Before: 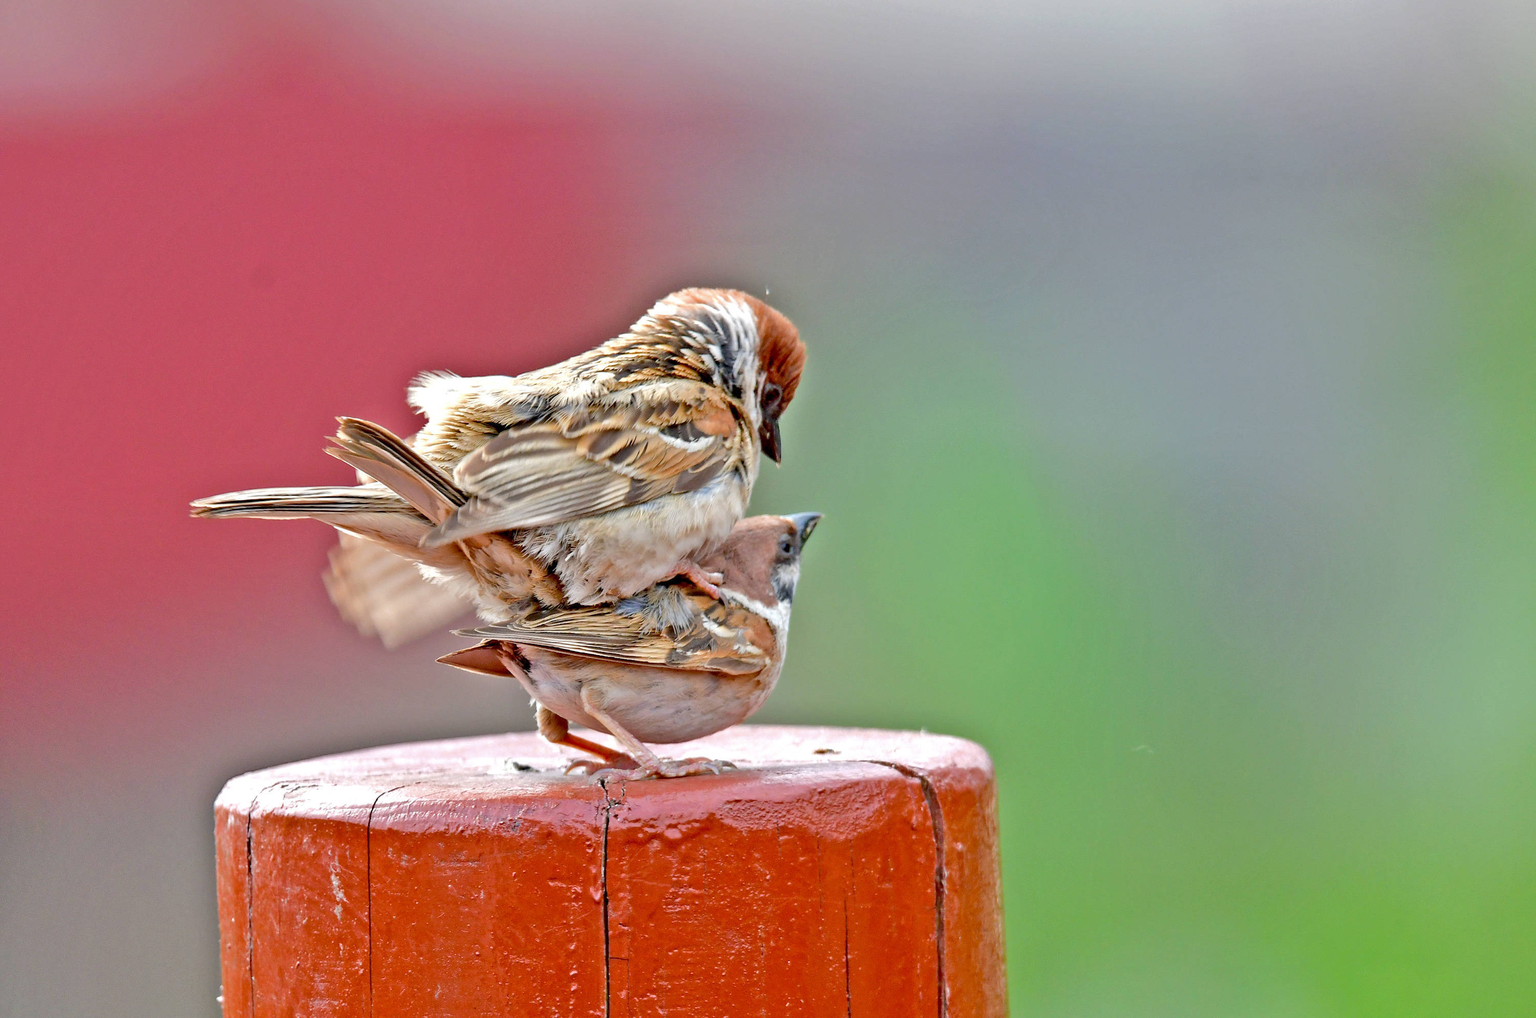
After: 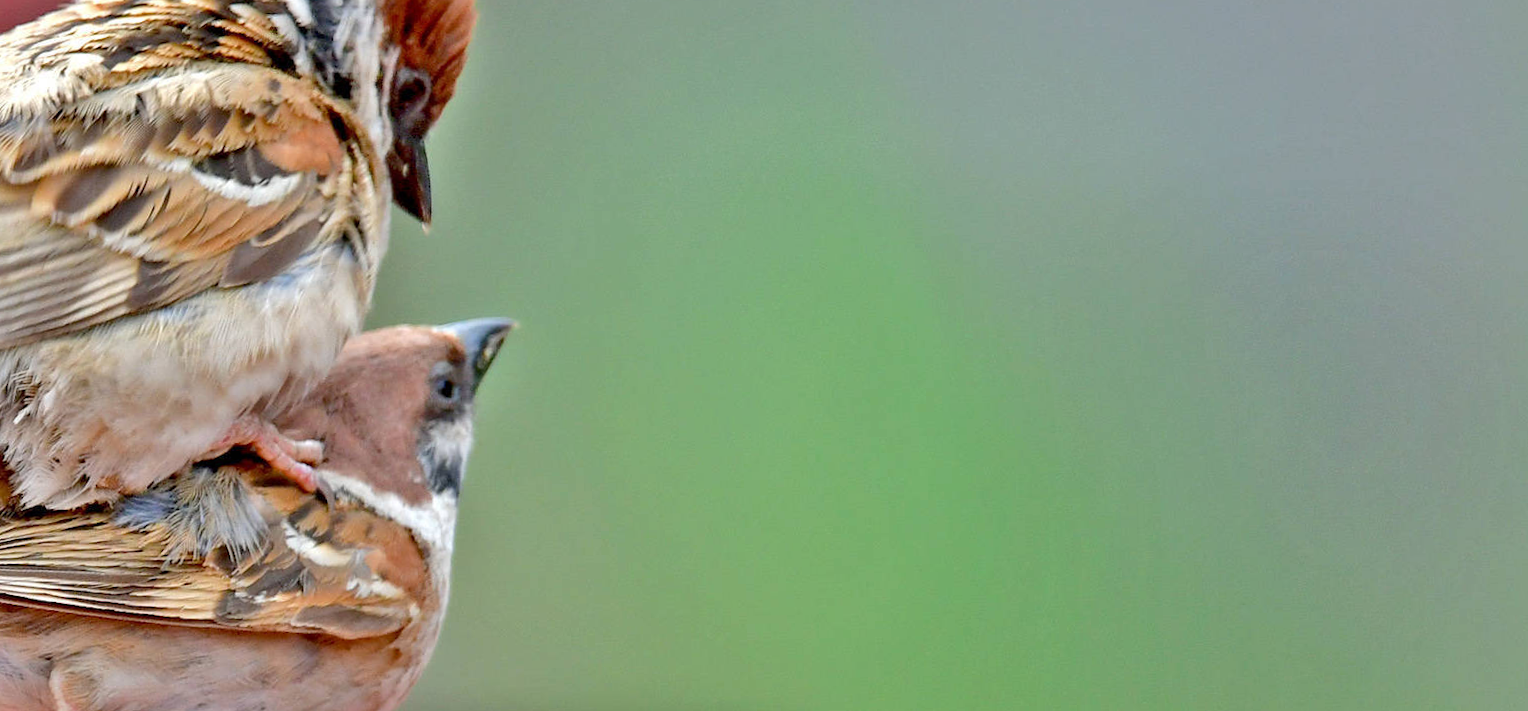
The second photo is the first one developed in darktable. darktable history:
crop: left 36.607%, top 34.735%, right 13.146%, bottom 30.611%
rotate and perspective: rotation -1.24°, automatic cropping off
